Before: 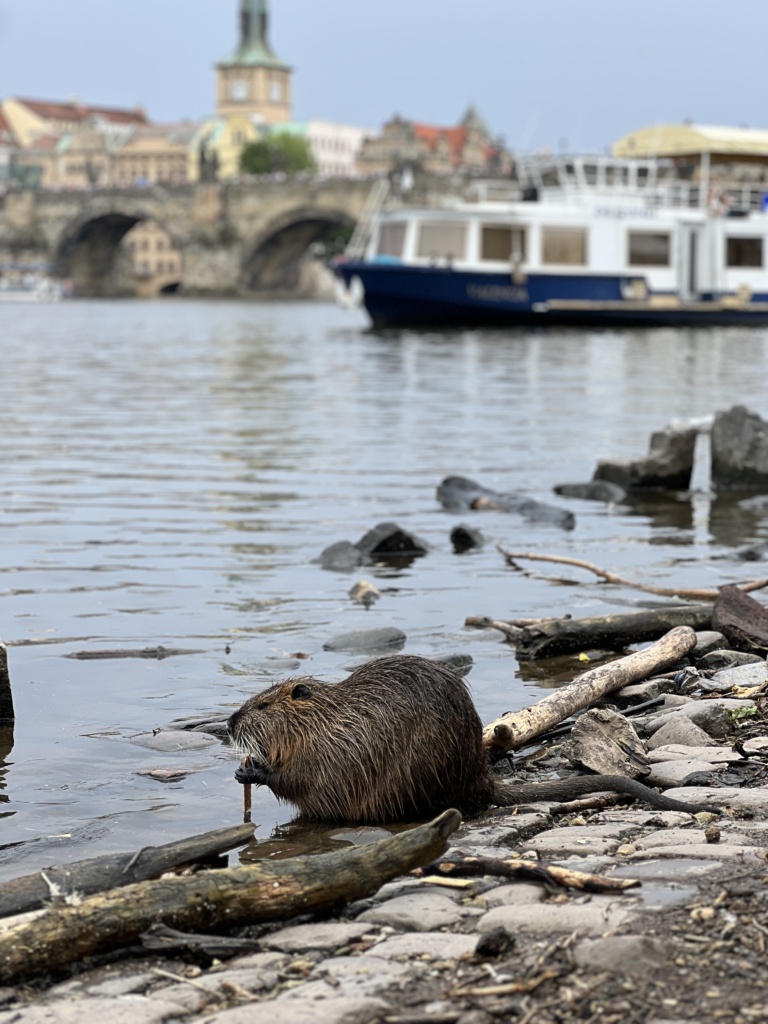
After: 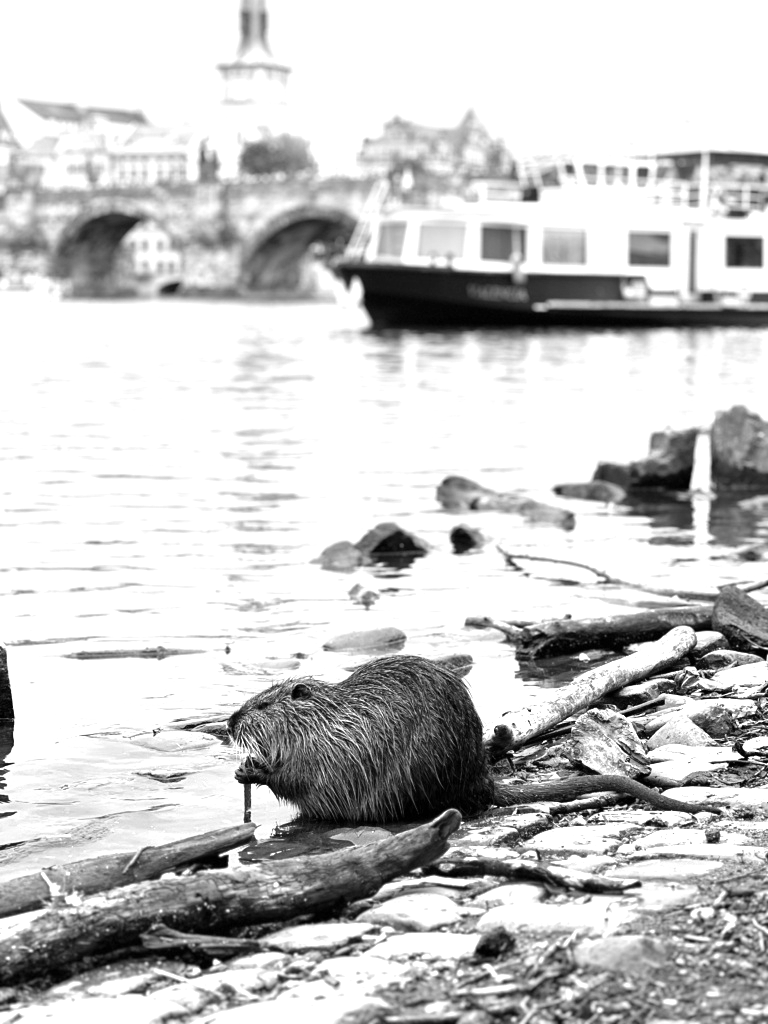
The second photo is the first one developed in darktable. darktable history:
color calibration: illuminant as shot in camera, x 0.358, y 0.373, temperature 4628.91 K
levels: levels [0, 0.352, 0.703]
monochrome: a 32, b 64, size 2.3
